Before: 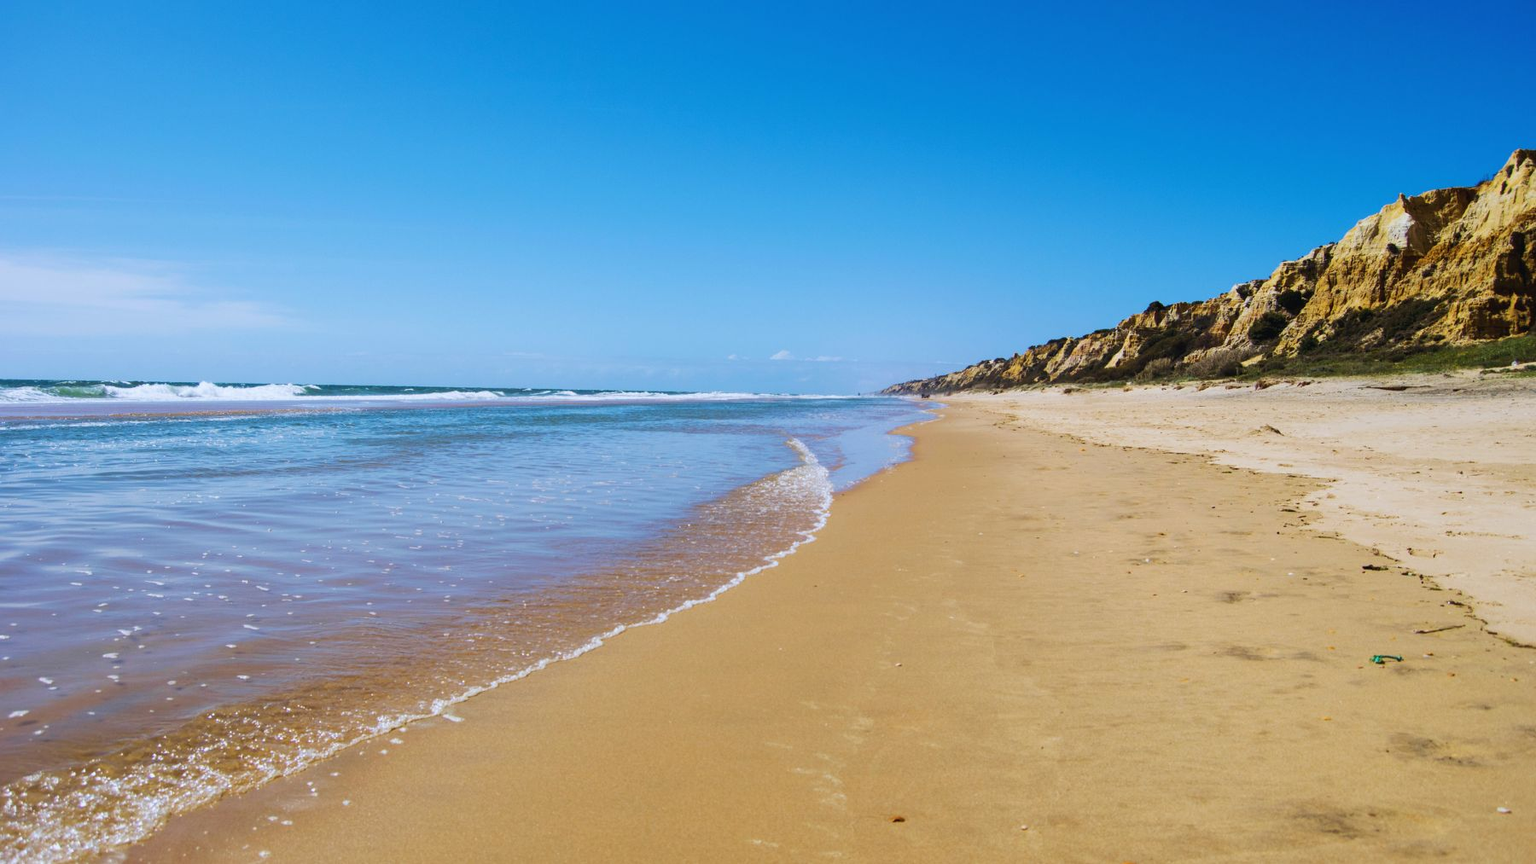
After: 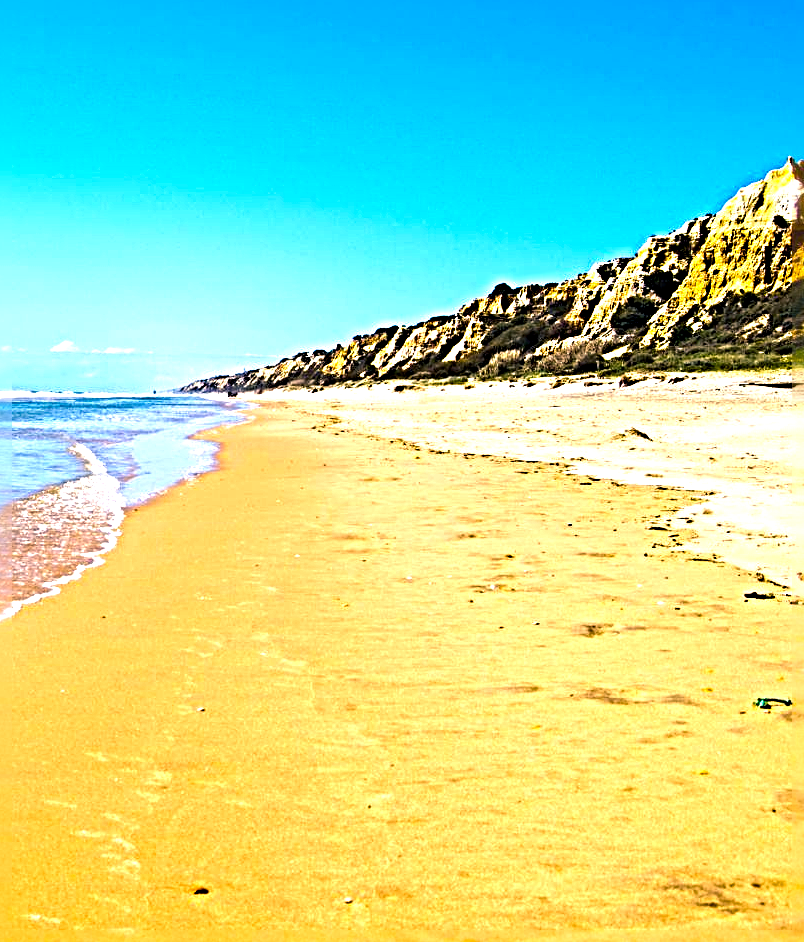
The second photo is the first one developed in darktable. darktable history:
sharpen: radius 6.252, amount 1.817, threshold 0.219
color balance rgb: shadows lift › chroma 3.188%, shadows lift › hue 241.27°, highlights gain › chroma 3.009%, highlights gain › hue 60.02°, perceptual saturation grading › global saturation 29.514%, global vibrance 9.779%
crop: left 47.389%, top 6.961%, right 7.916%
exposure: black level correction 0, exposure 1.28 EV, compensate highlight preservation false
